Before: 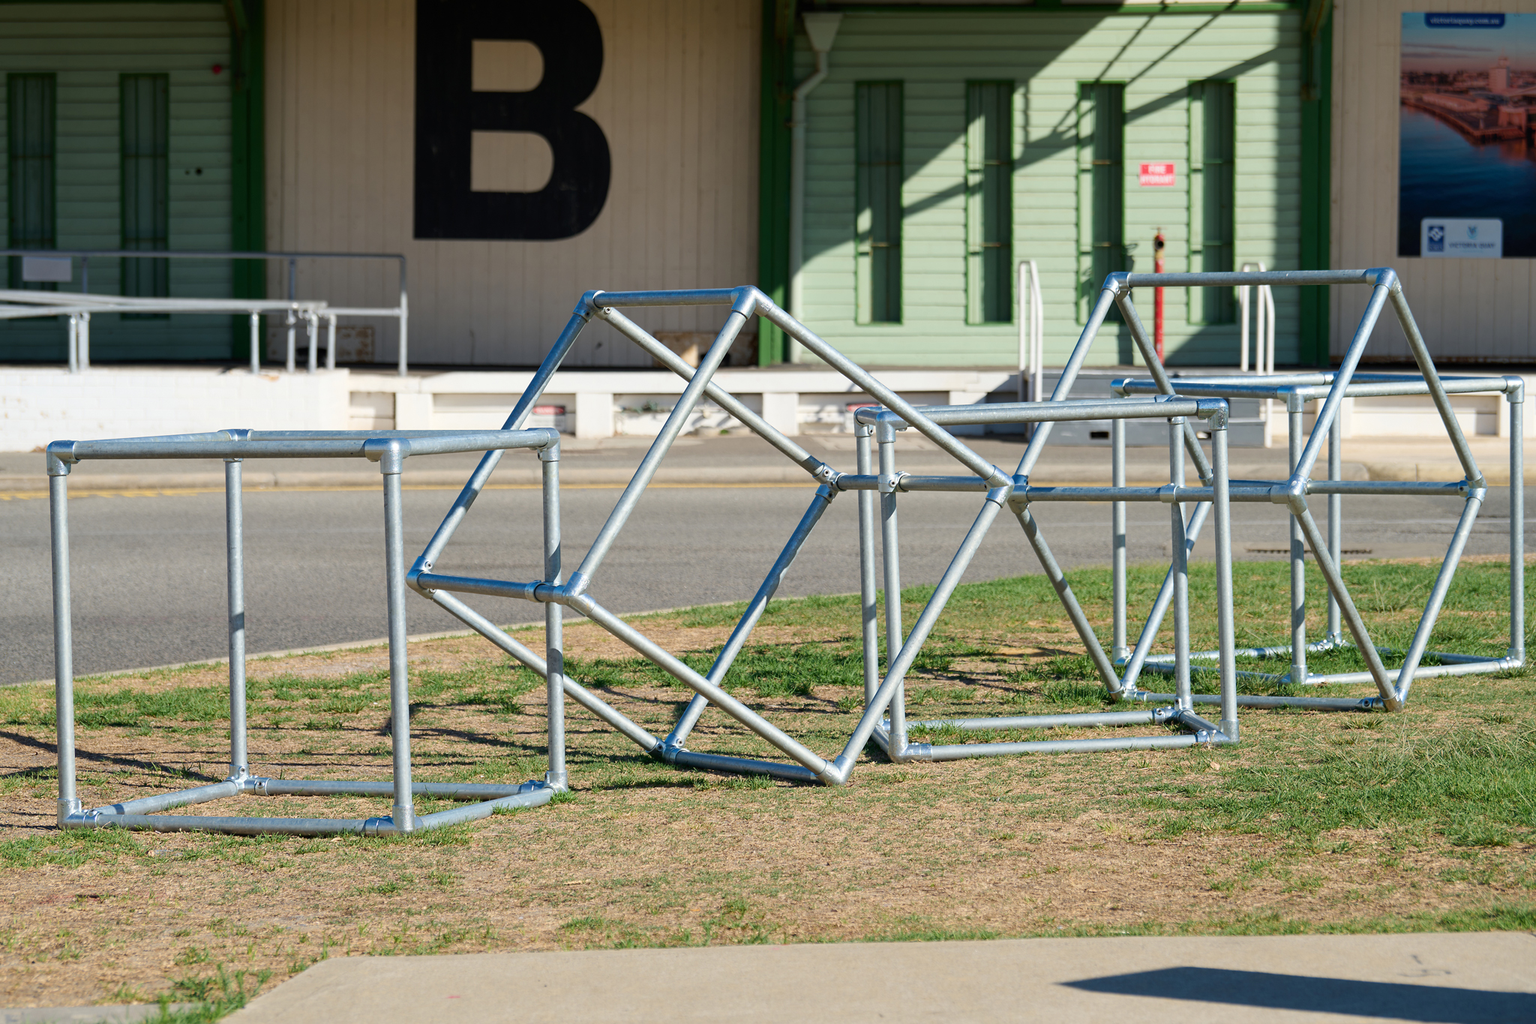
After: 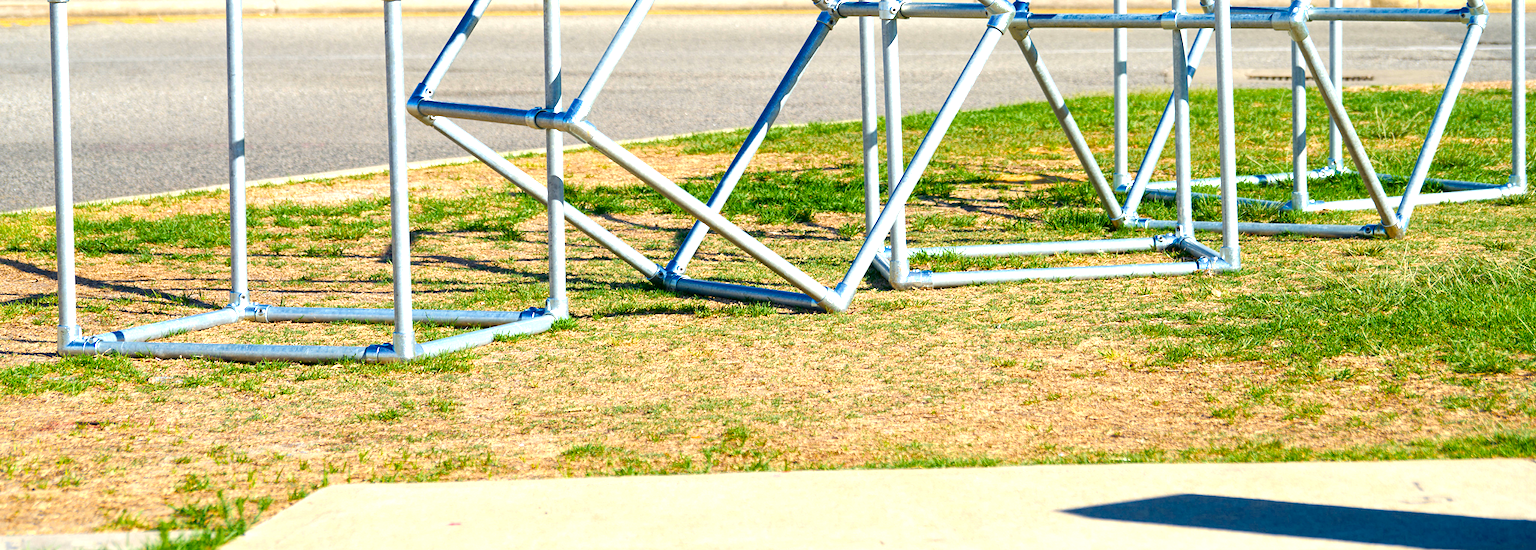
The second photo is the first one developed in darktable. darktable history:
local contrast: highlights 105%, shadows 97%, detail 119%, midtone range 0.2
exposure: exposure 0.991 EV, compensate highlight preservation false
color balance rgb: perceptual saturation grading › global saturation 30.622%, perceptual brilliance grading › global brilliance 2.615%, global vibrance 16.123%, saturation formula JzAzBz (2021)
crop and rotate: top 46.282%, right 0.081%
